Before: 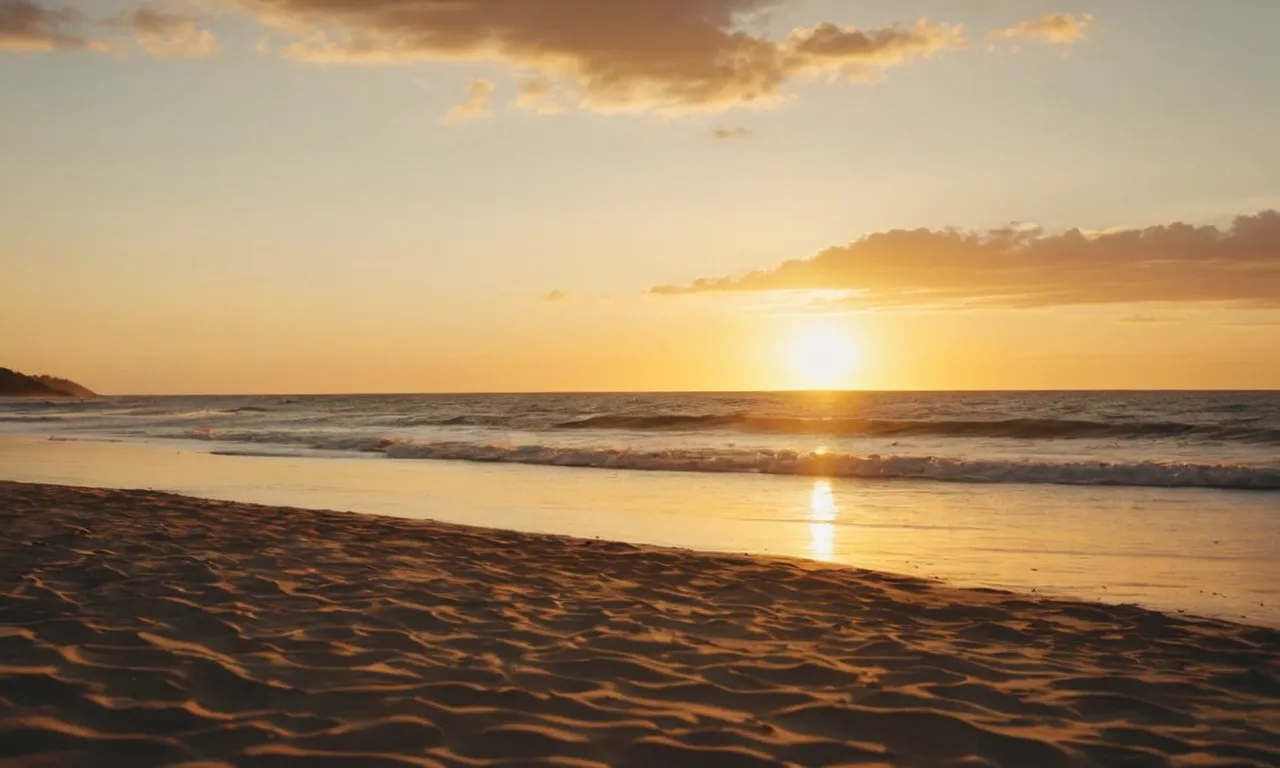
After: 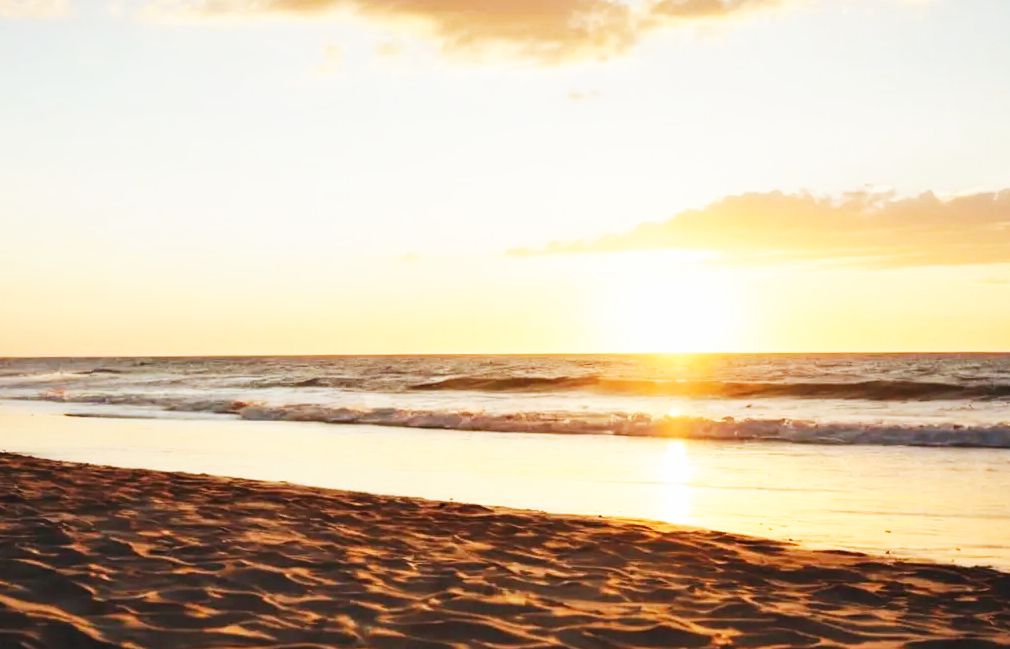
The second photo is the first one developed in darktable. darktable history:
crop: left 11.449%, top 5%, right 9.588%, bottom 10.419%
color calibration: x 0.37, y 0.382, temperature 4312.89 K
base curve: curves: ch0 [(0, 0) (0.007, 0.004) (0.027, 0.03) (0.046, 0.07) (0.207, 0.54) (0.442, 0.872) (0.673, 0.972) (1, 1)], preserve colors none
